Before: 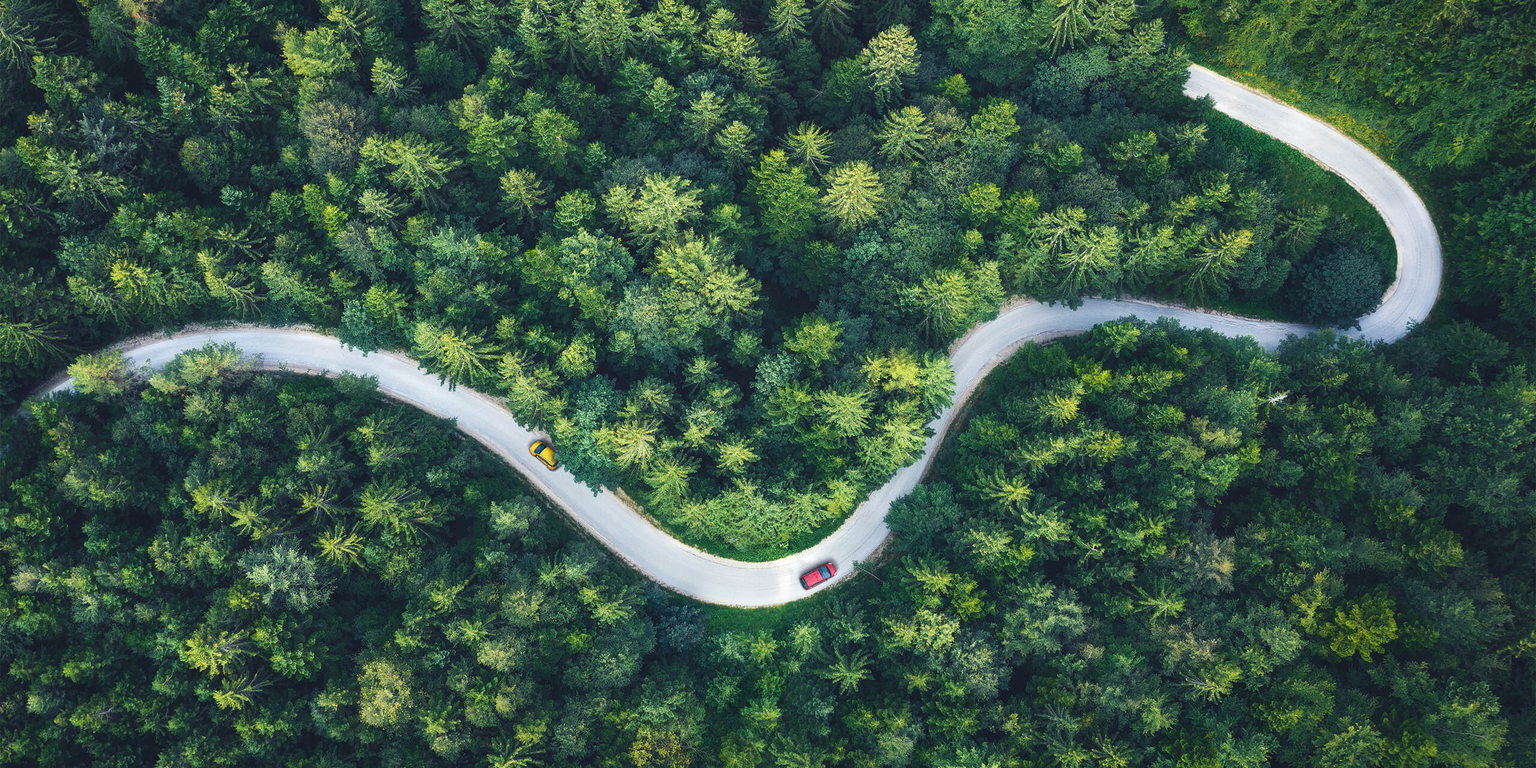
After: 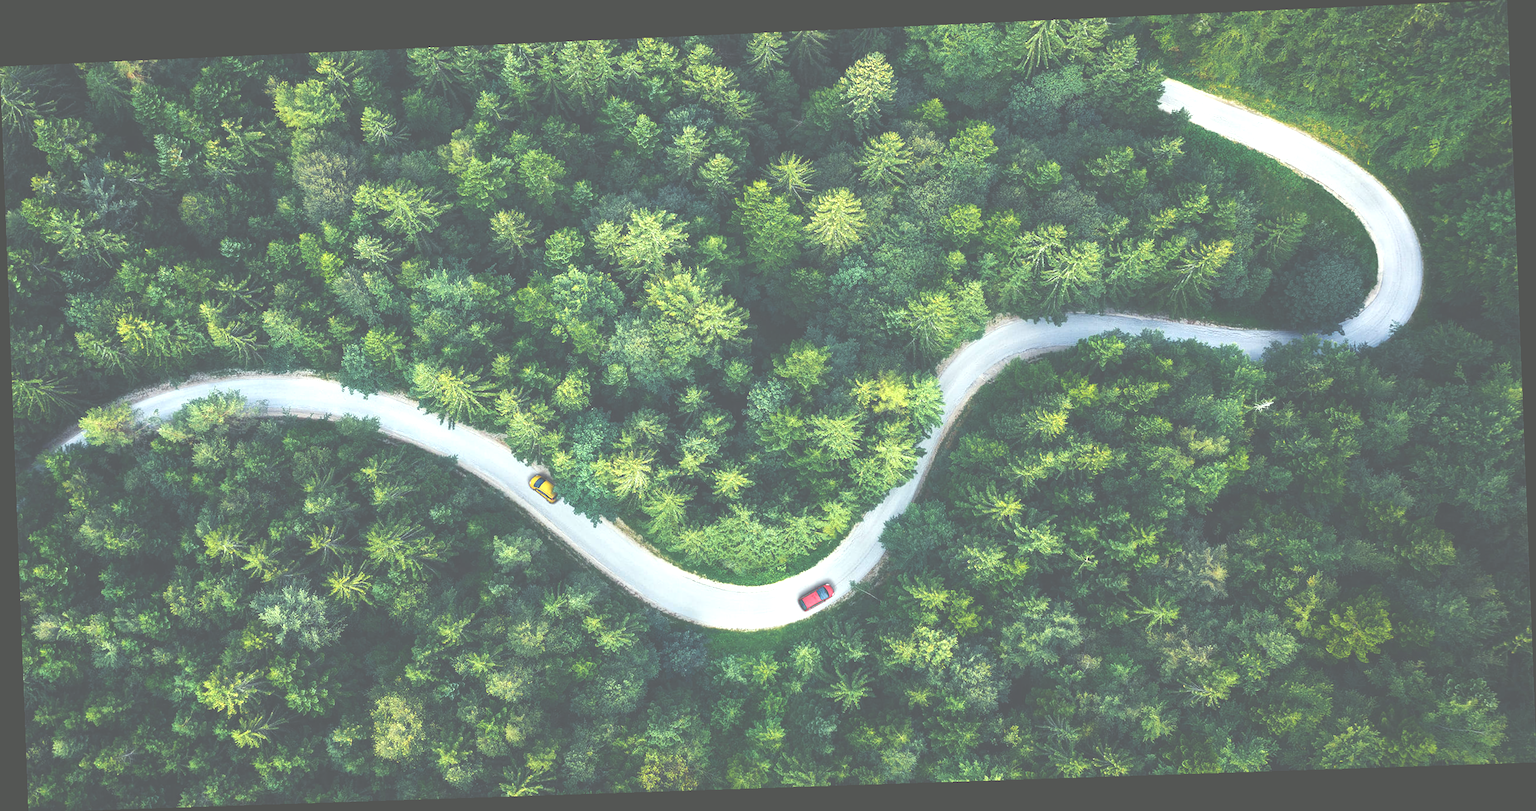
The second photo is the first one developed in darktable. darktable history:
rotate and perspective: rotation -2.22°, lens shift (horizontal) -0.022, automatic cropping off
color correction: highlights a* -2.68, highlights b* 2.57
exposure: black level correction -0.071, exposure 0.5 EV, compensate highlight preservation false
